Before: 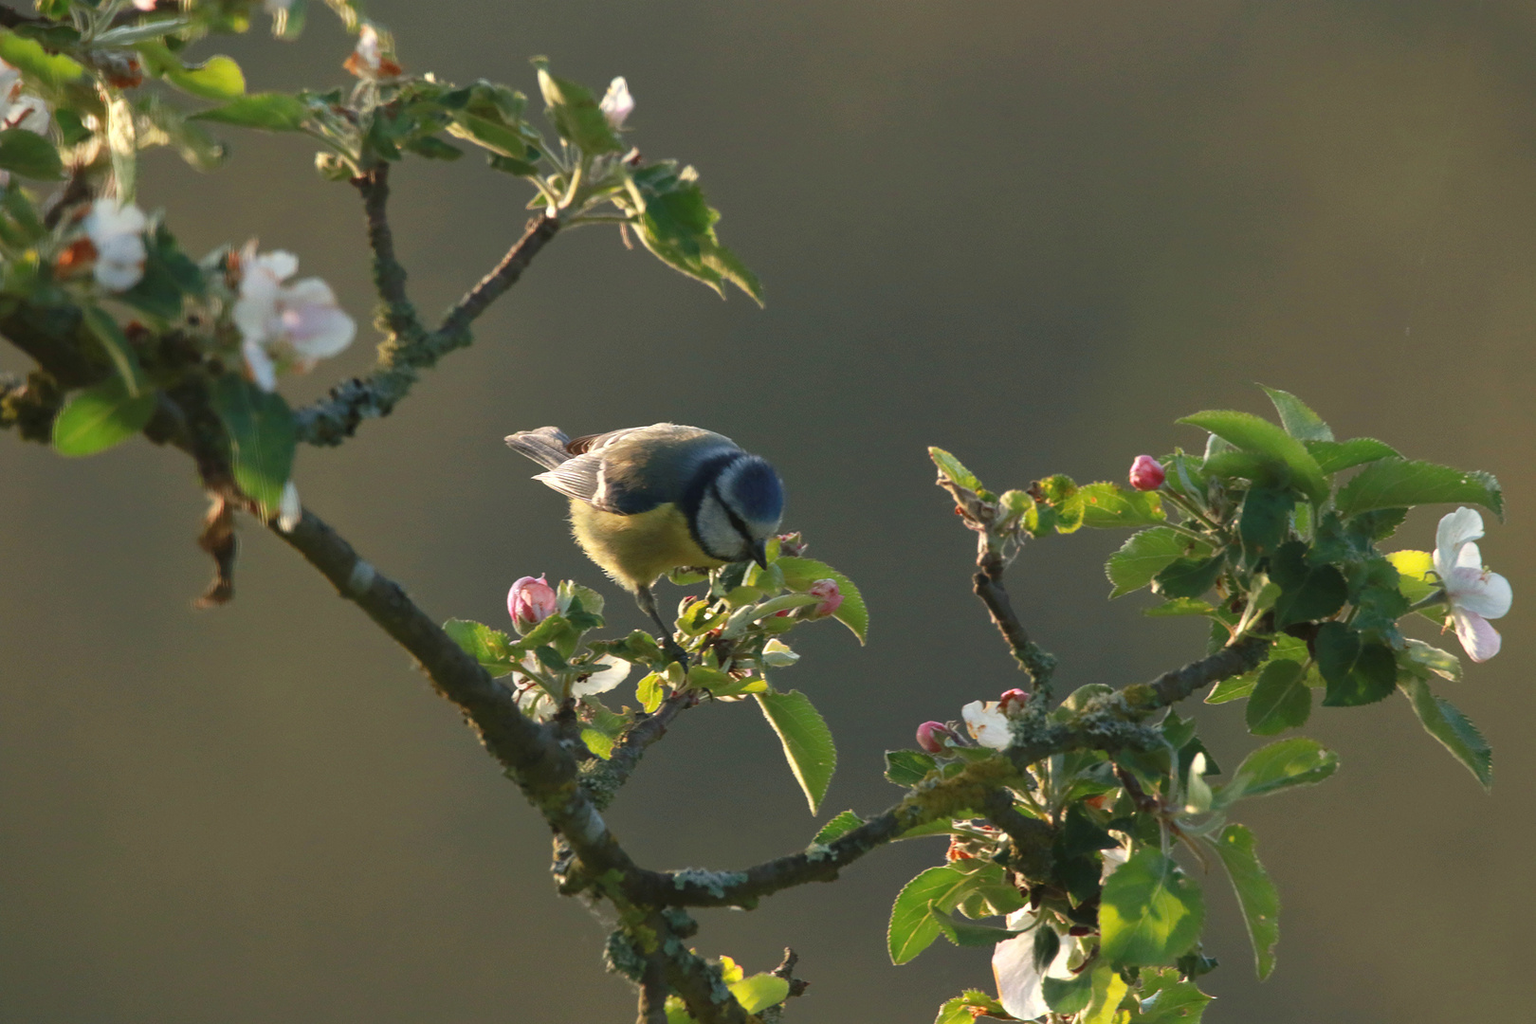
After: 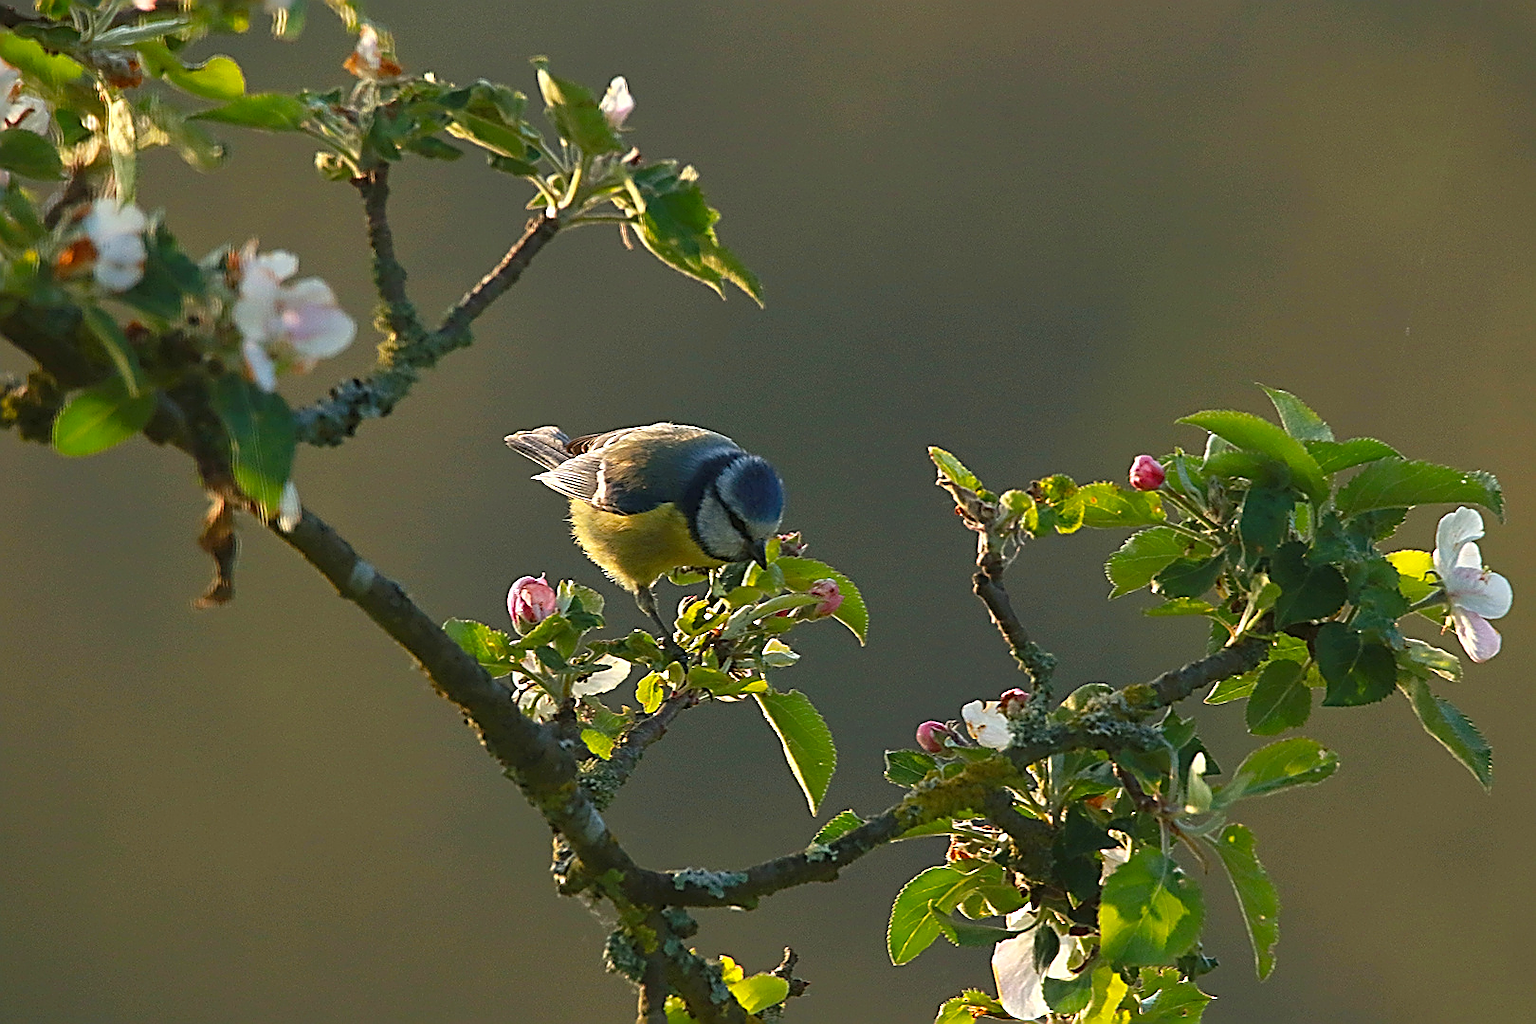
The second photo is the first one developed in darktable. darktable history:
sharpen: amount 1.986
color balance rgb: perceptual saturation grading › global saturation 19.903%, global vibrance 20%
